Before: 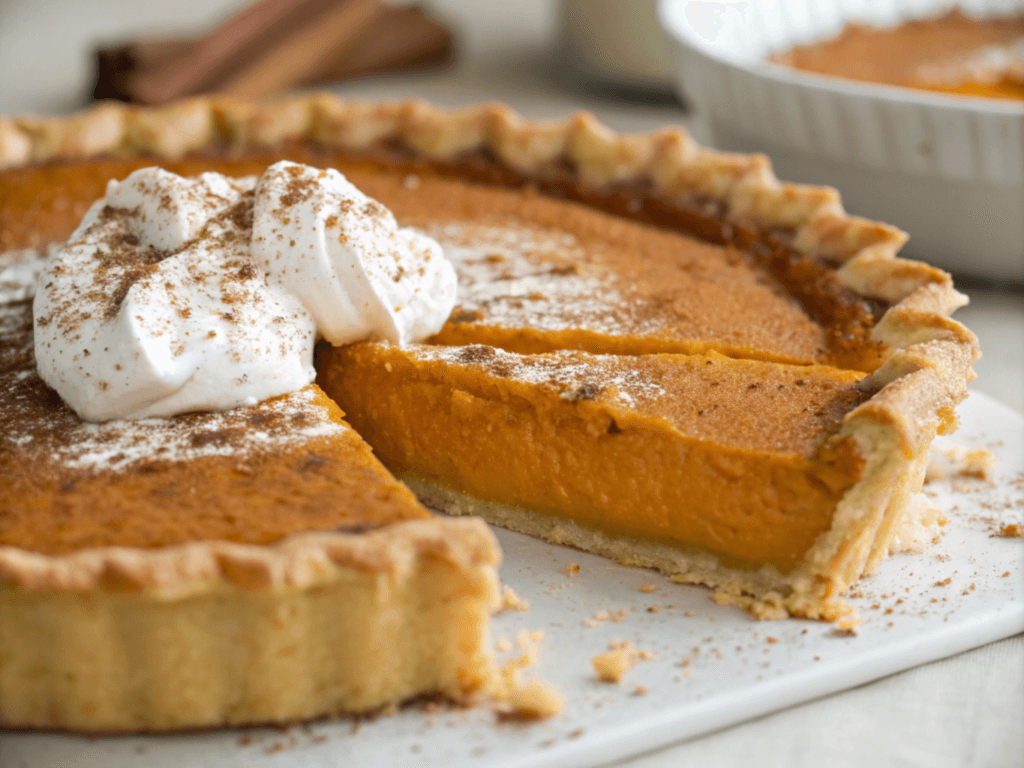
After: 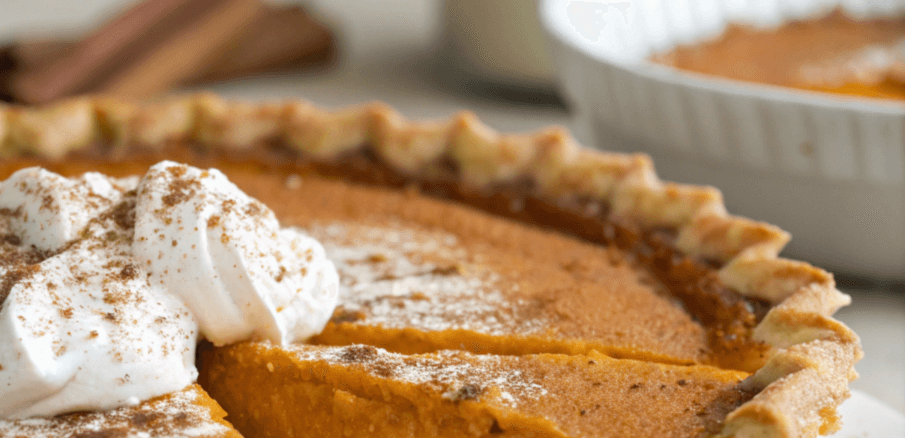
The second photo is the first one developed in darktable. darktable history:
crop and rotate: left 11.594%, bottom 42.926%
